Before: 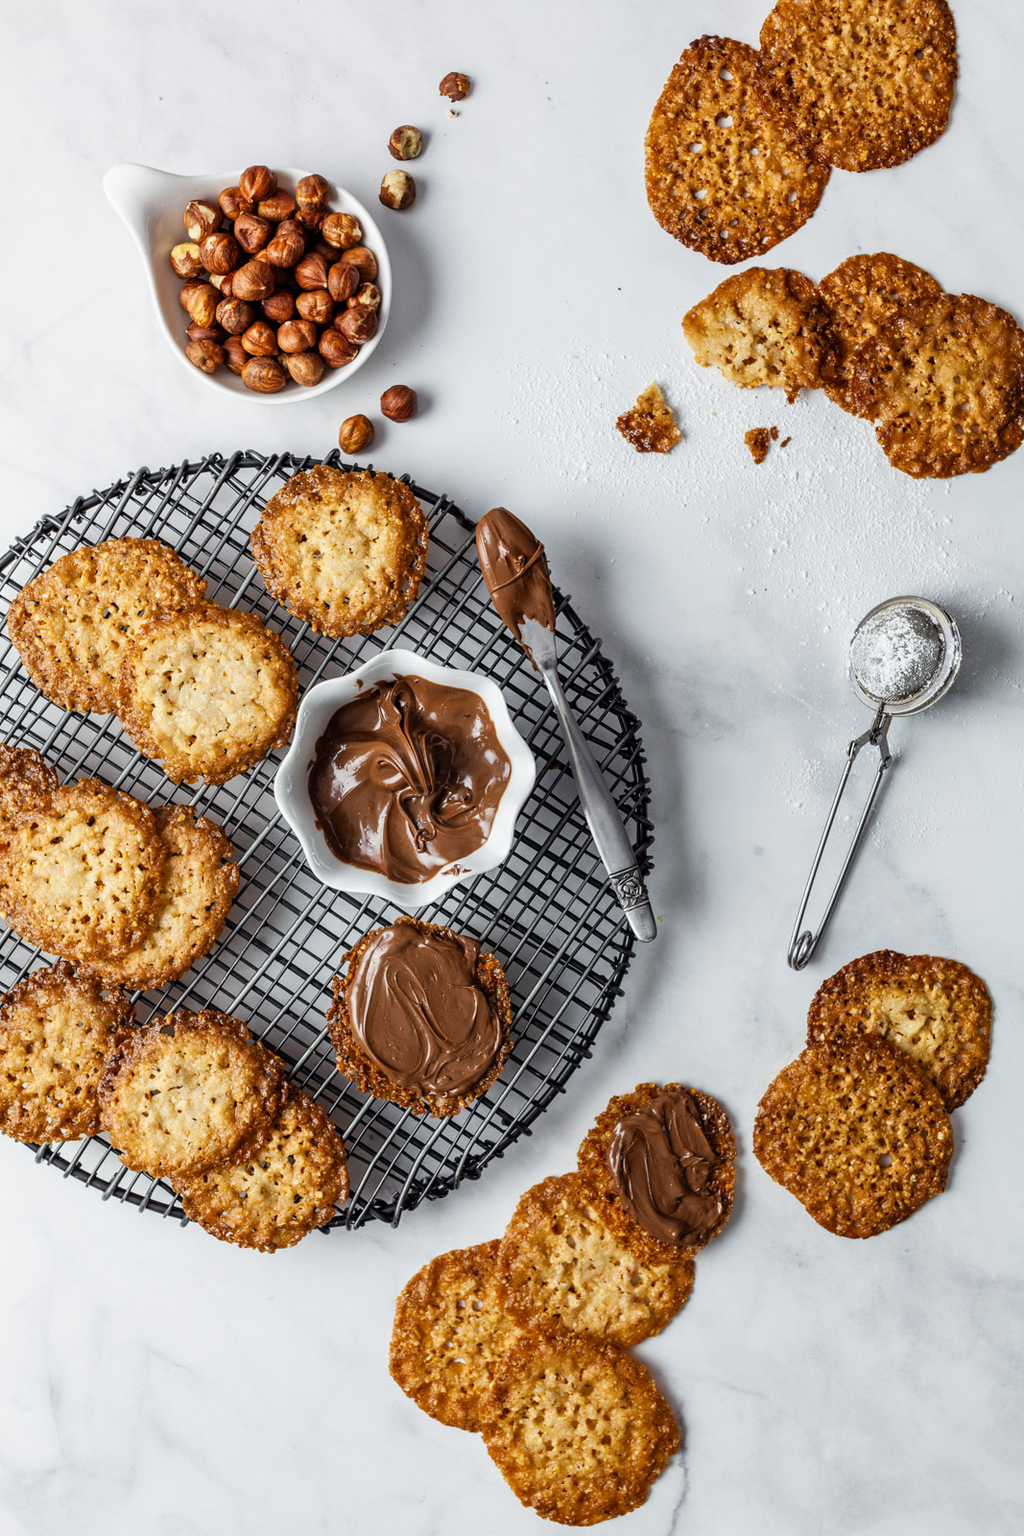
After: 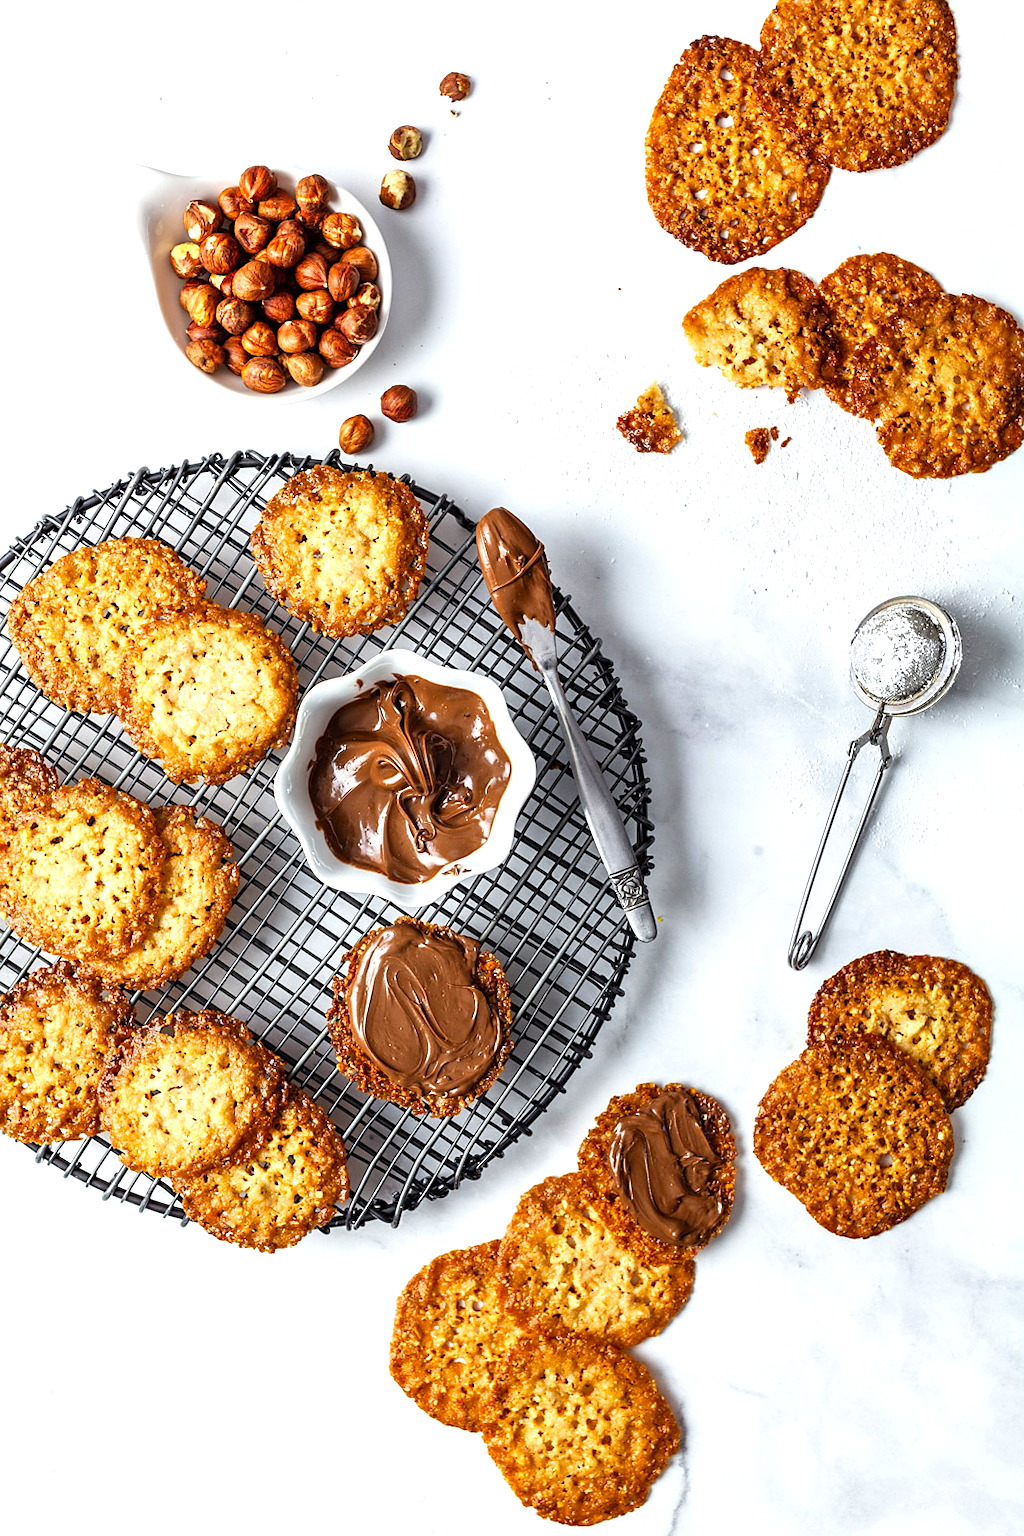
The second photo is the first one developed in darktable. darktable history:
sharpen: radius 1.579, amount 0.367, threshold 1.215
exposure: exposure 0.637 EV, compensate highlight preservation false
contrast brightness saturation: saturation 0.18
